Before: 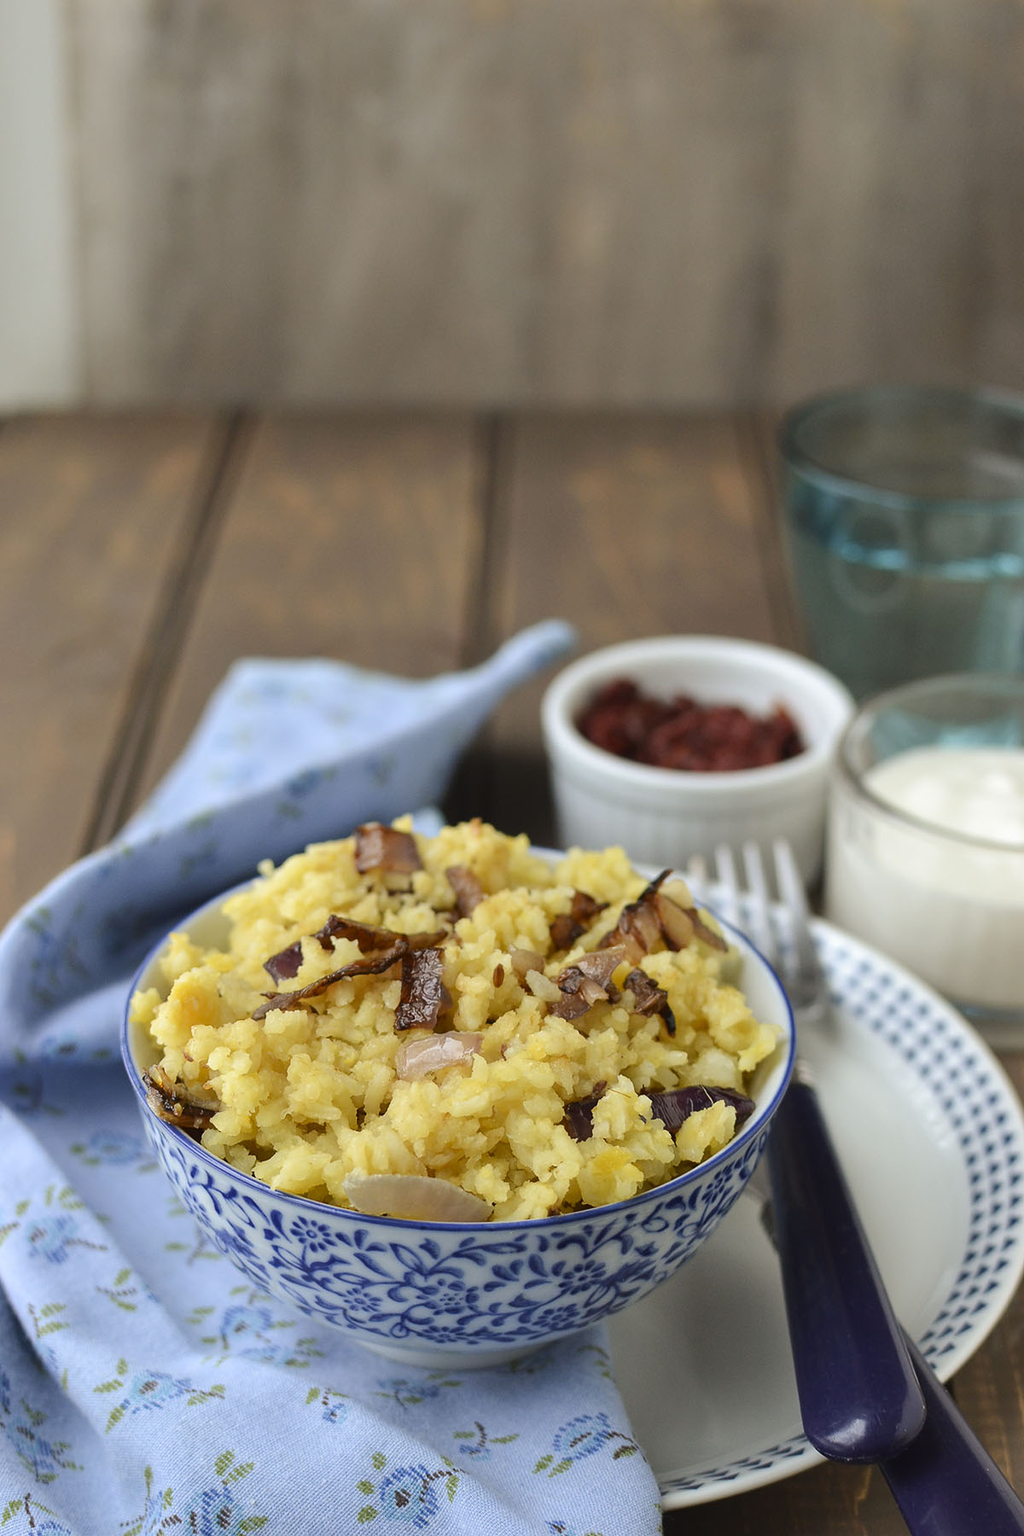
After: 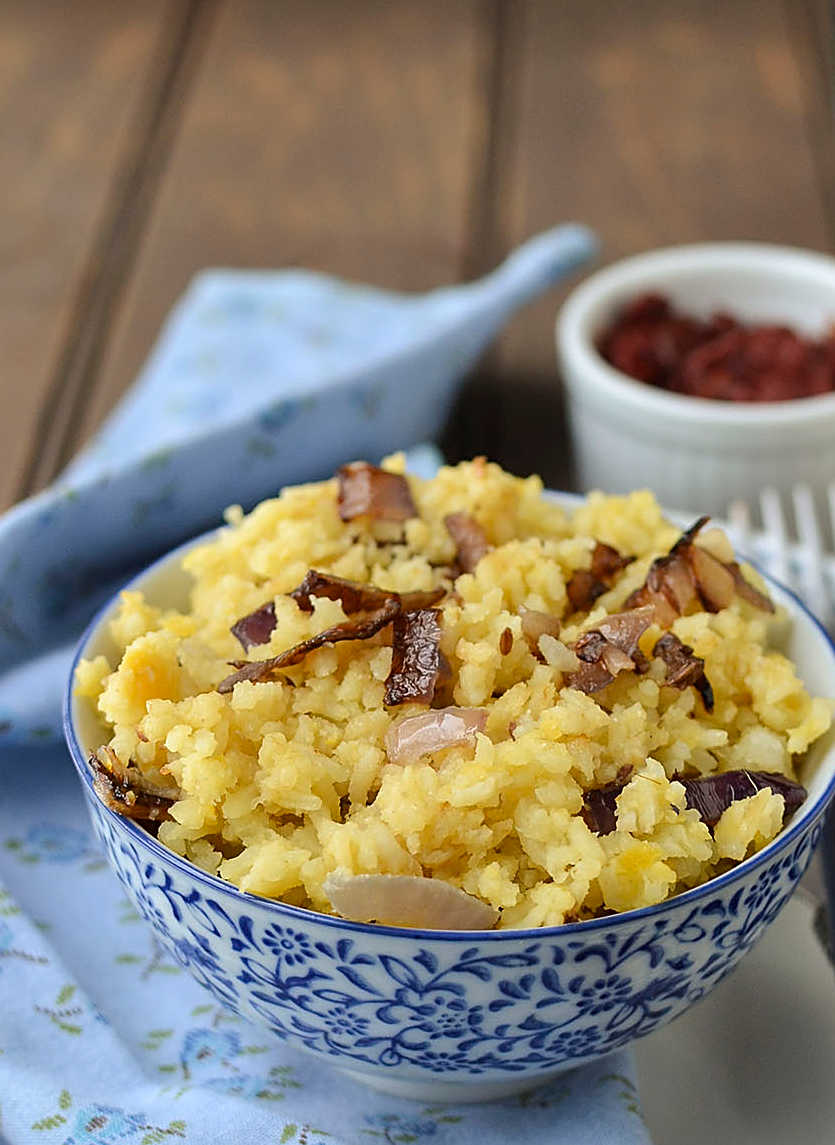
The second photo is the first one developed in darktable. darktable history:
crop: left 6.563%, top 27.903%, right 23.848%, bottom 8.462%
sharpen: on, module defaults
